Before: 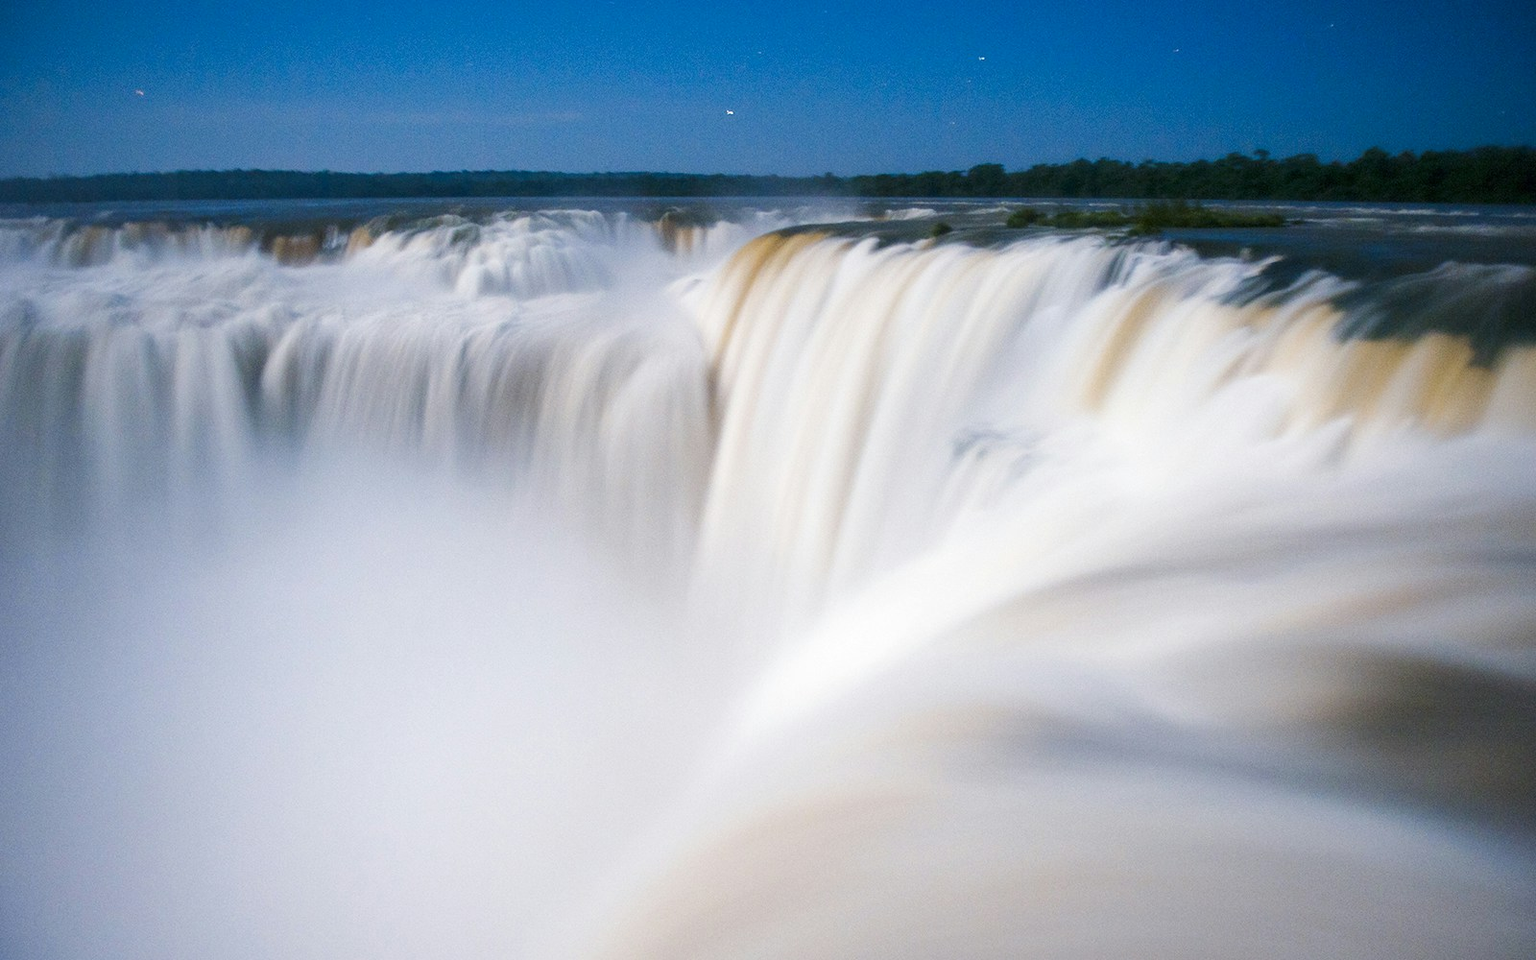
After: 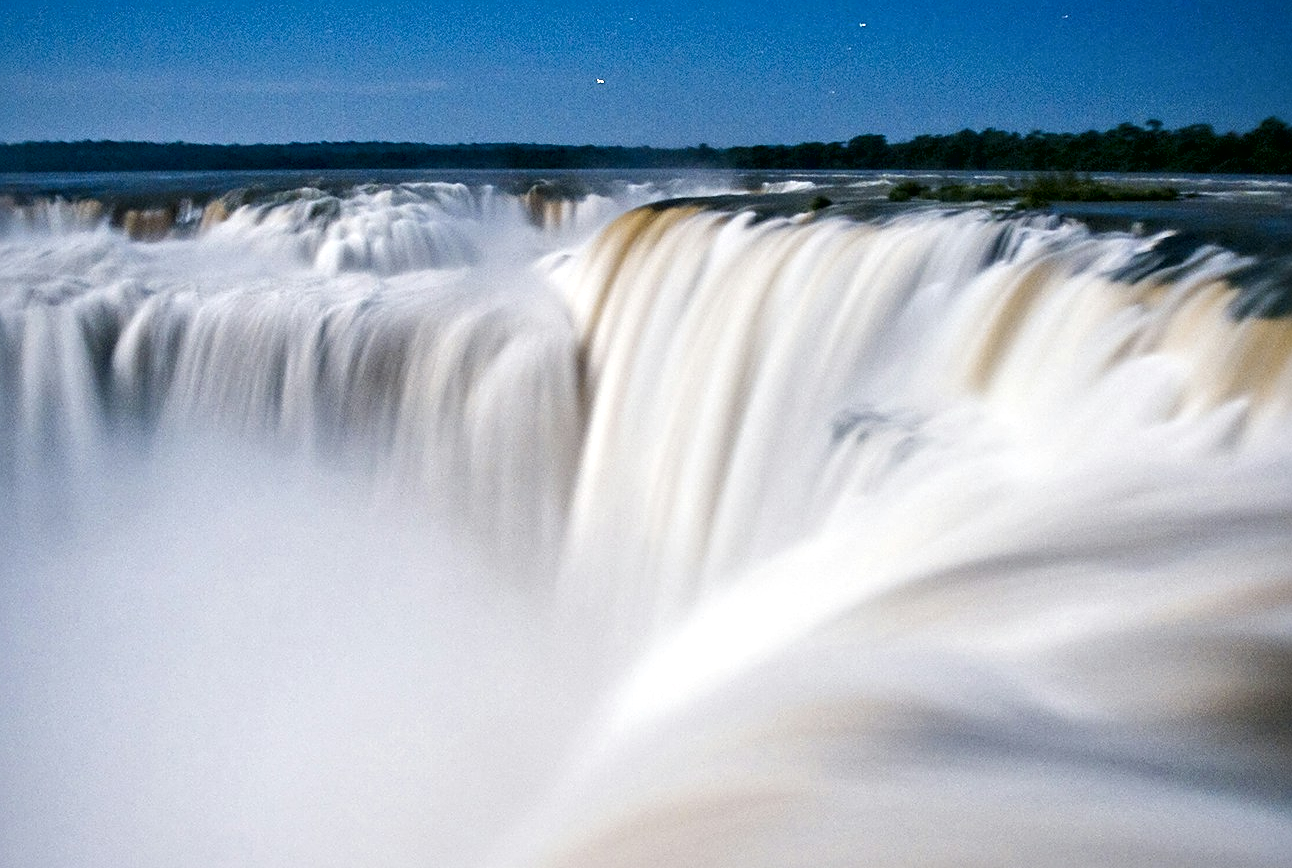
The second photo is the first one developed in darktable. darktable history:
contrast equalizer: octaves 7, y [[0.511, 0.558, 0.631, 0.632, 0.559, 0.512], [0.5 ×6], [0.507, 0.559, 0.627, 0.644, 0.647, 0.647], [0 ×6], [0 ×6]]
sharpen: on, module defaults
crop: left 10.014%, top 3.641%, right 9.197%, bottom 9.502%
local contrast: mode bilateral grid, contrast 25, coarseness 51, detail 123%, midtone range 0.2
